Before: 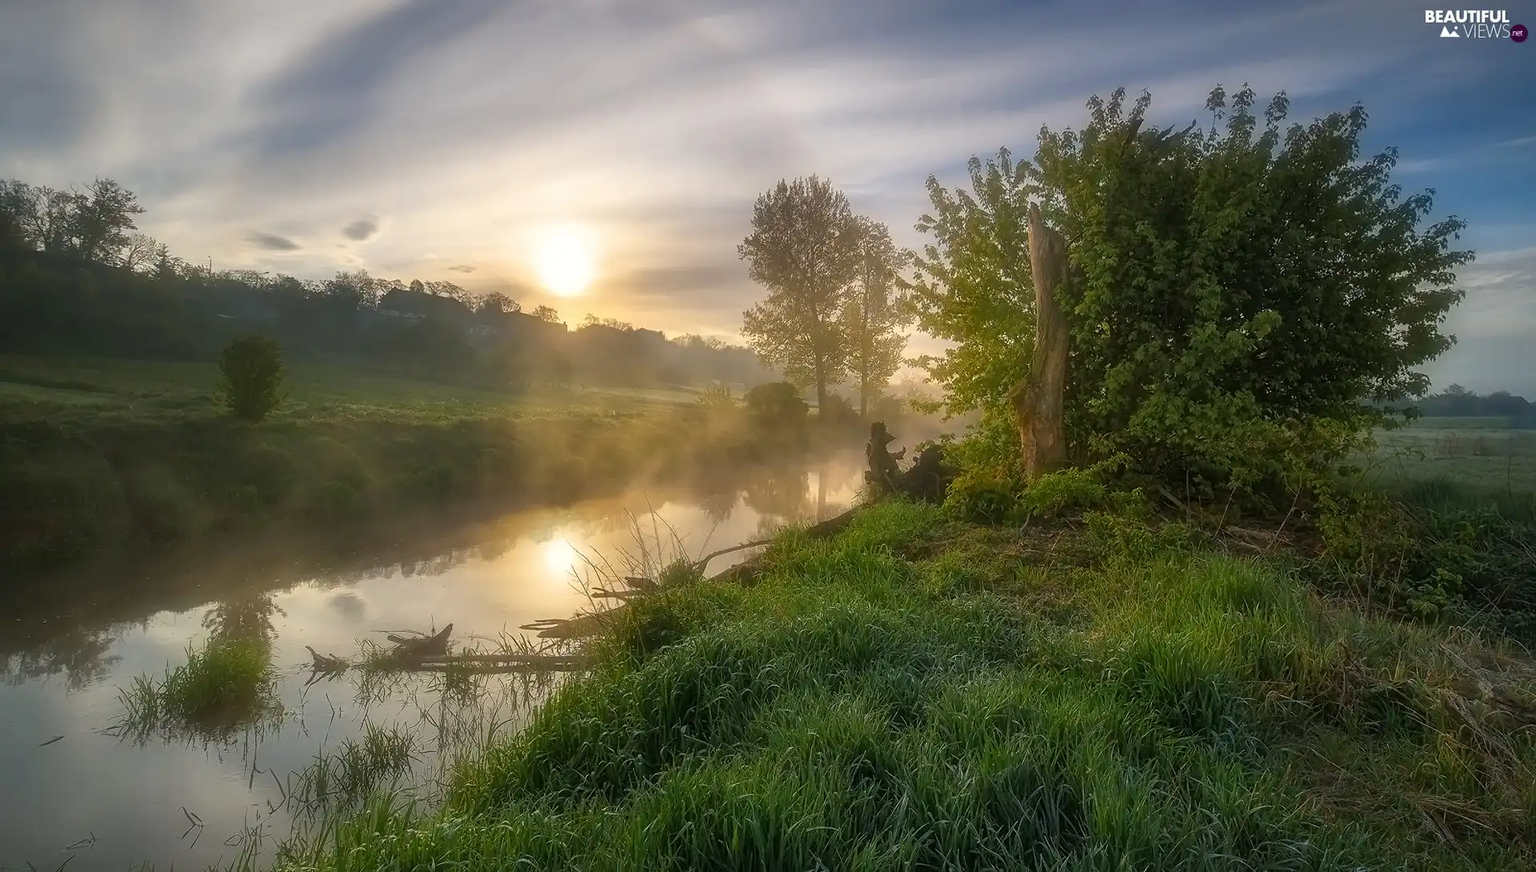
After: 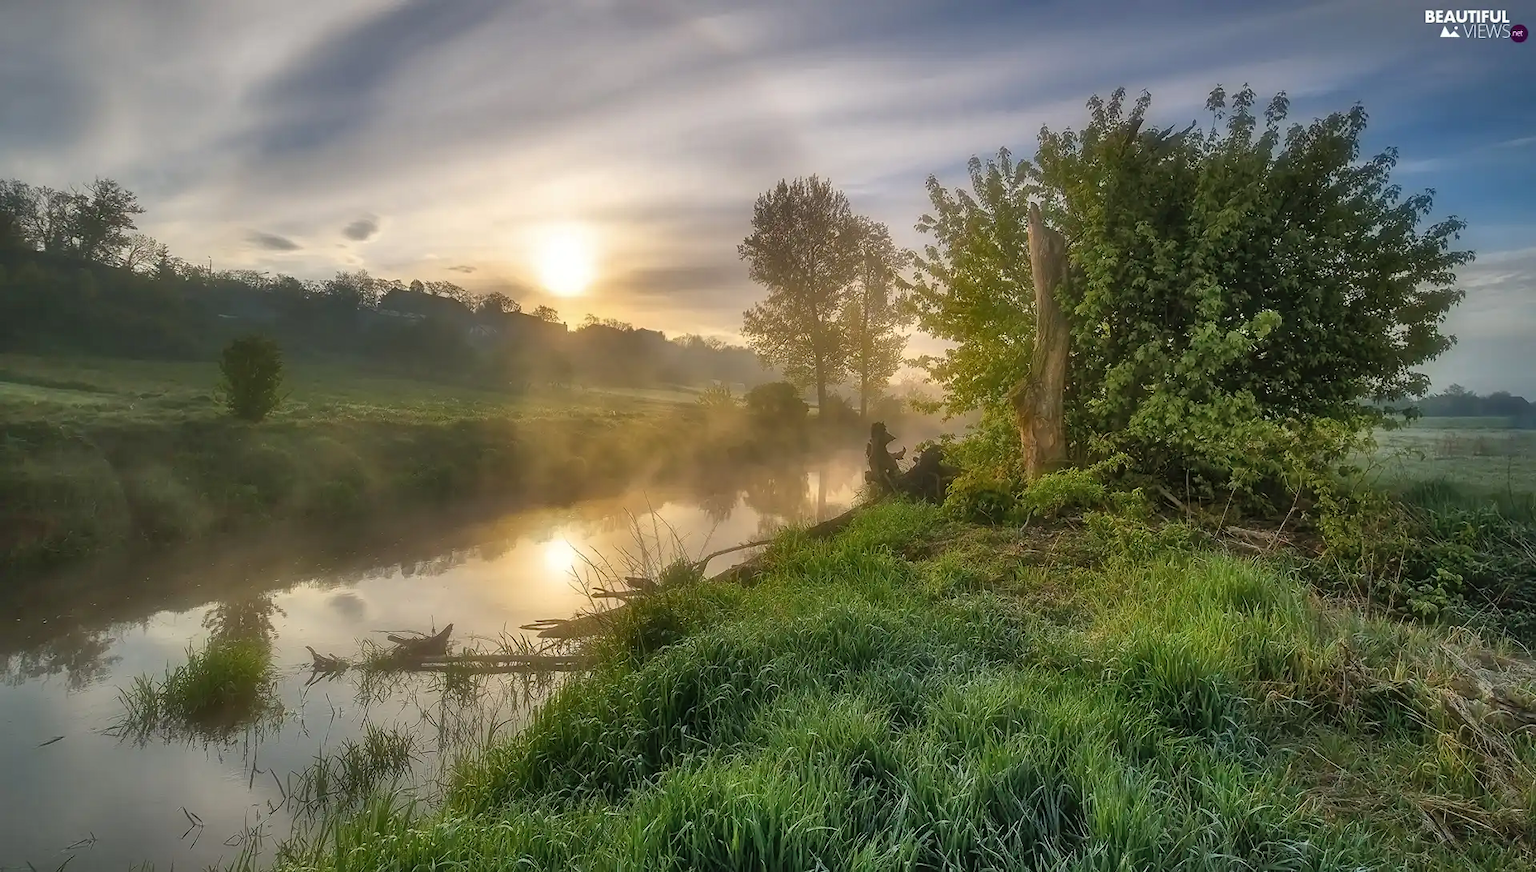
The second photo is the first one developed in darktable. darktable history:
shadows and highlights: shadows 60.23, soften with gaussian
